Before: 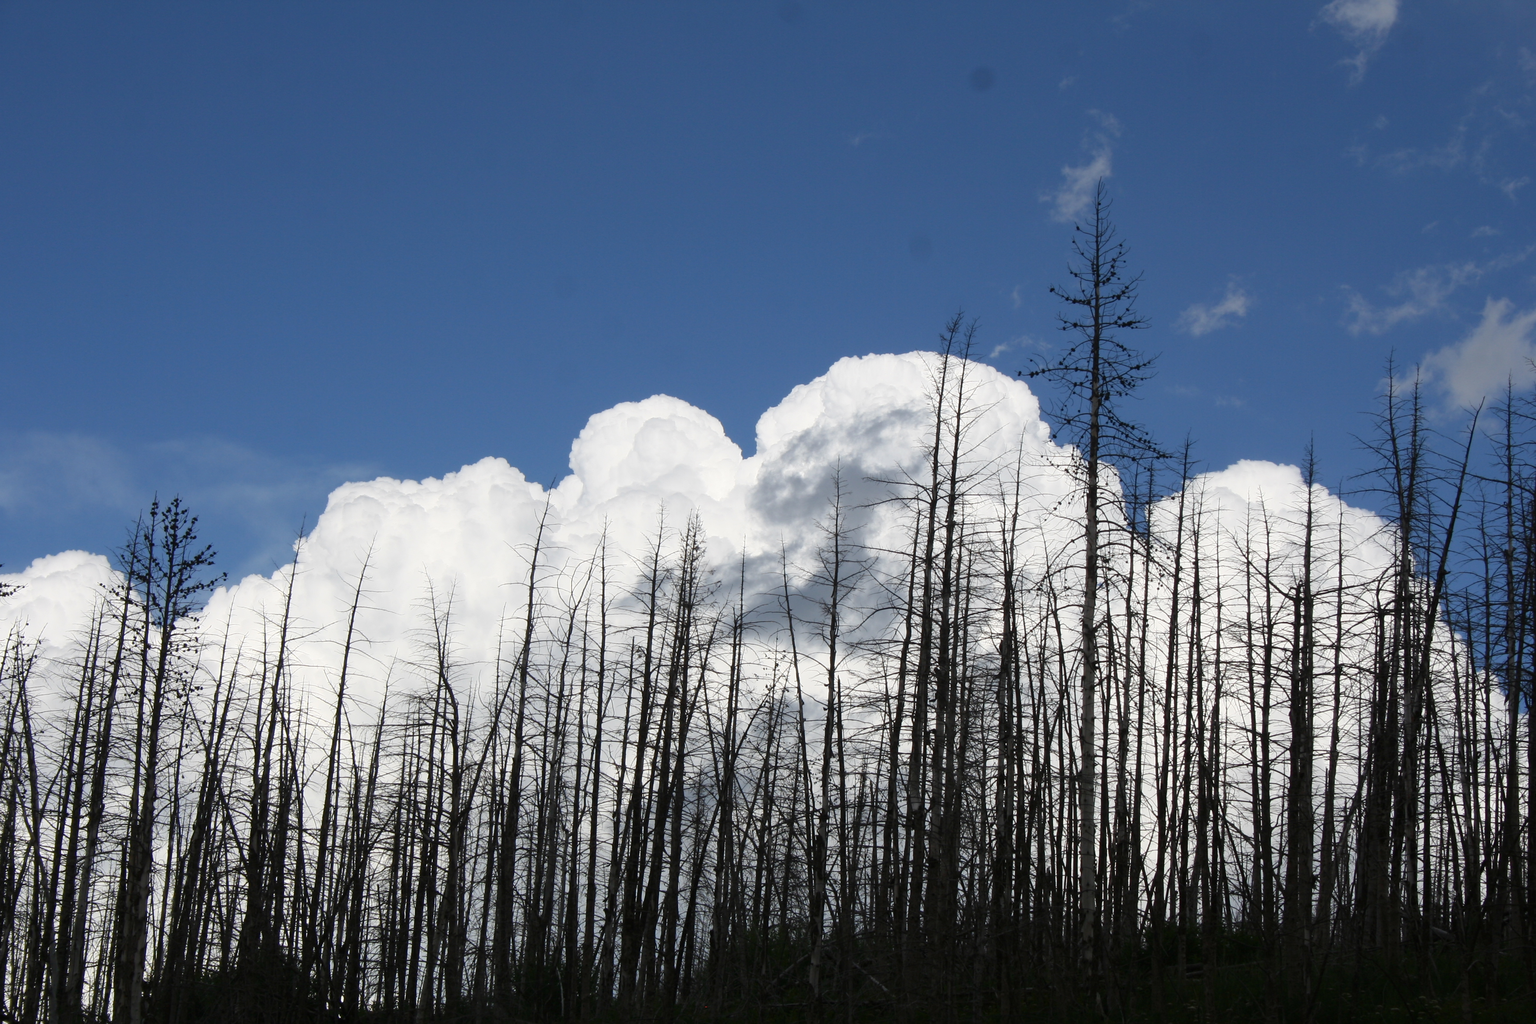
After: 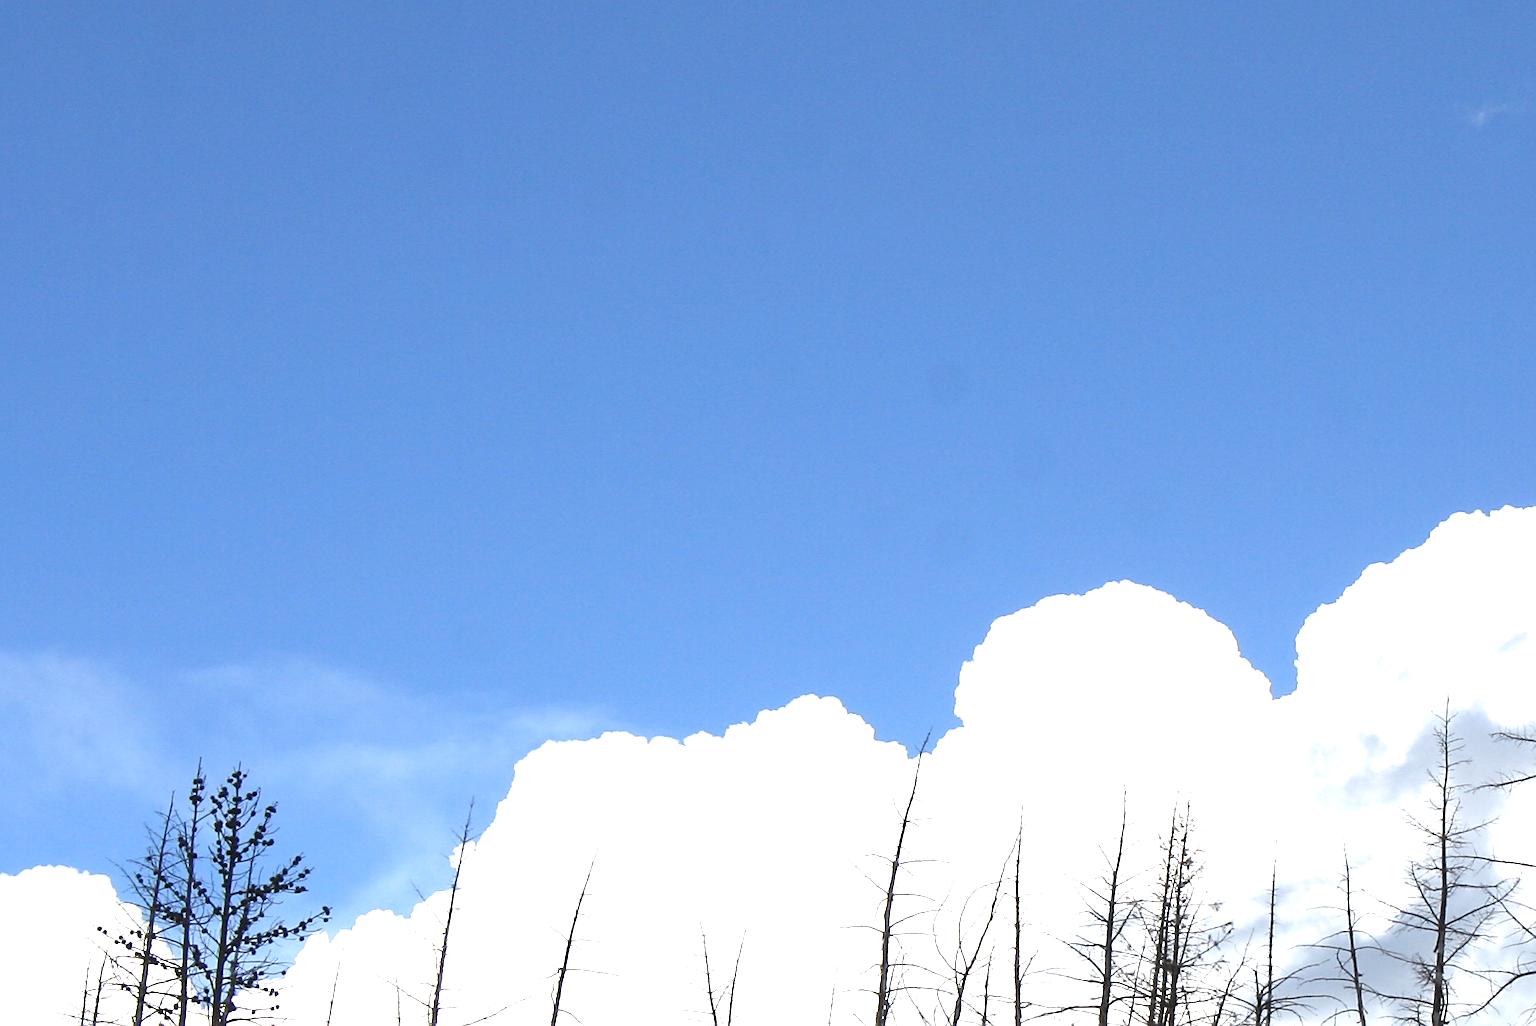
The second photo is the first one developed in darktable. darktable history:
crop and rotate: left 3.047%, top 7.509%, right 42.236%, bottom 37.598%
exposure: black level correction 0, exposure 1.45 EV, compensate exposure bias true, compensate highlight preservation false
sharpen: on, module defaults
